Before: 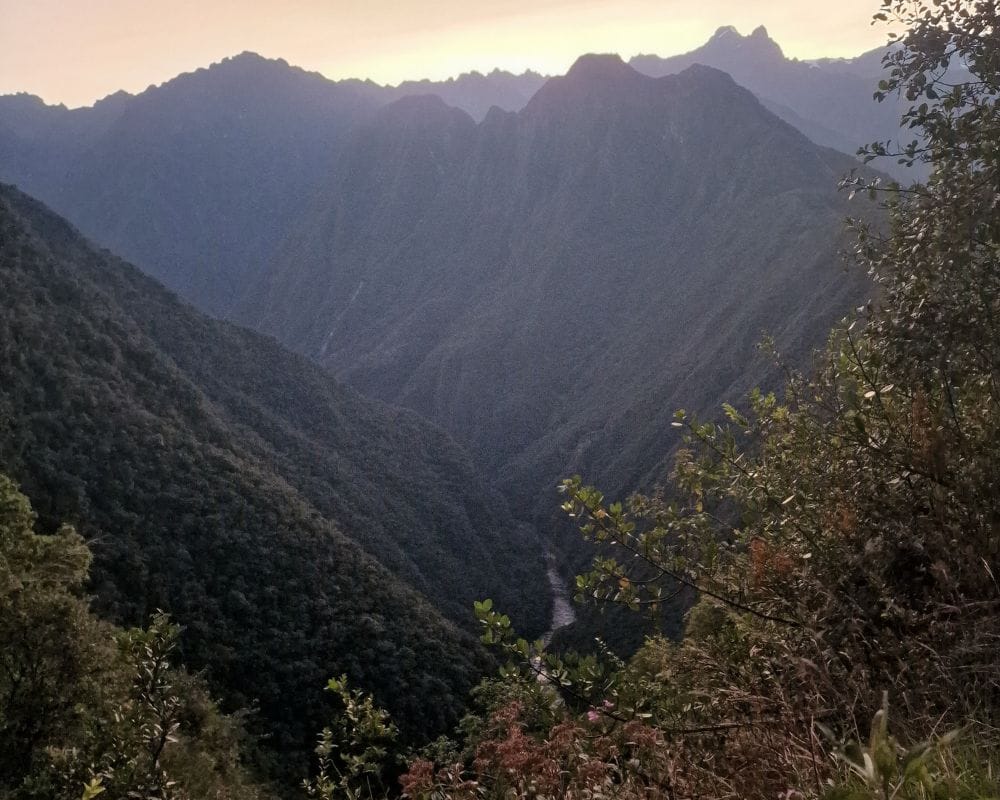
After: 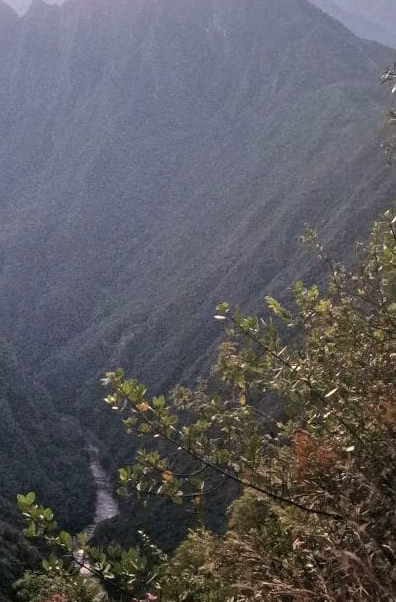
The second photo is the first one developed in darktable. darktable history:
crop: left 45.721%, top 13.393%, right 14.118%, bottom 10.01%
exposure: black level correction 0, exposure 0.7 EV, compensate exposure bias true, compensate highlight preservation false
